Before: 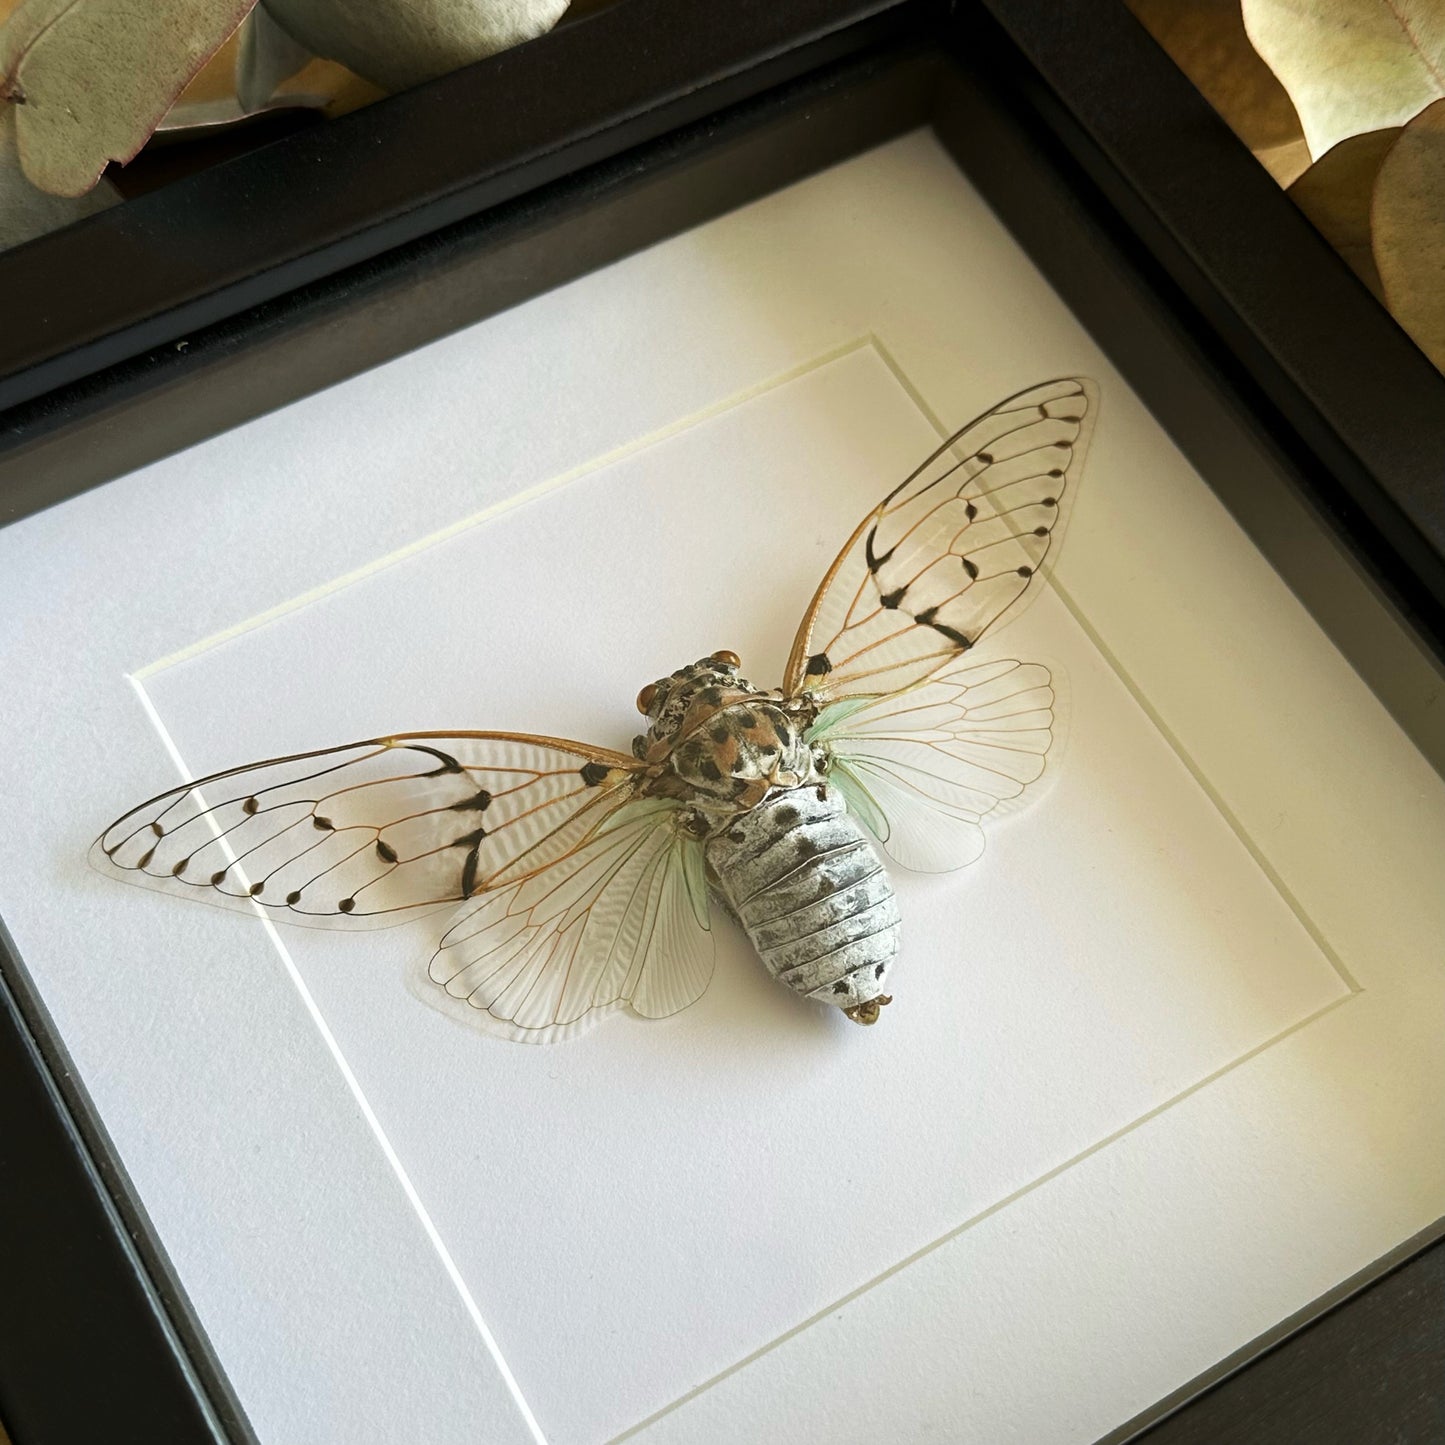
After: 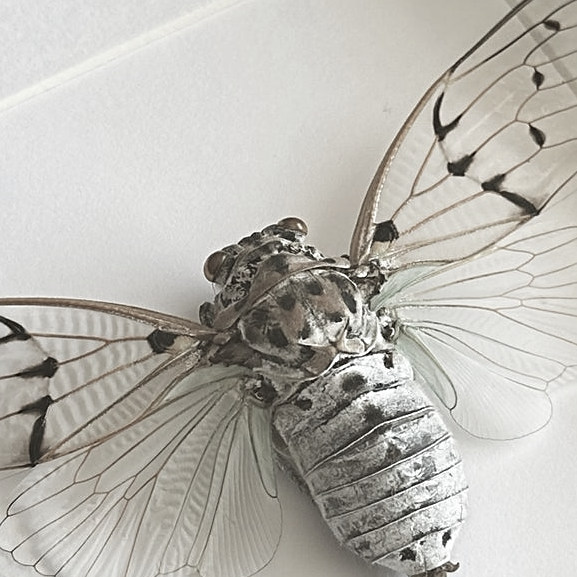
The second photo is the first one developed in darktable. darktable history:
contrast brightness saturation: saturation -0.05
sharpen: radius 1.864, amount 0.398, threshold 1.271
color zones: curves: ch1 [(0, 0.153) (0.143, 0.15) (0.286, 0.151) (0.429, 0.152) (0.571, 0.152) (0.714, 0.151) (0.857, 0.151) (1, 0.153)]
crop: left 30%, top 30%, right 30%, bottom 30%
